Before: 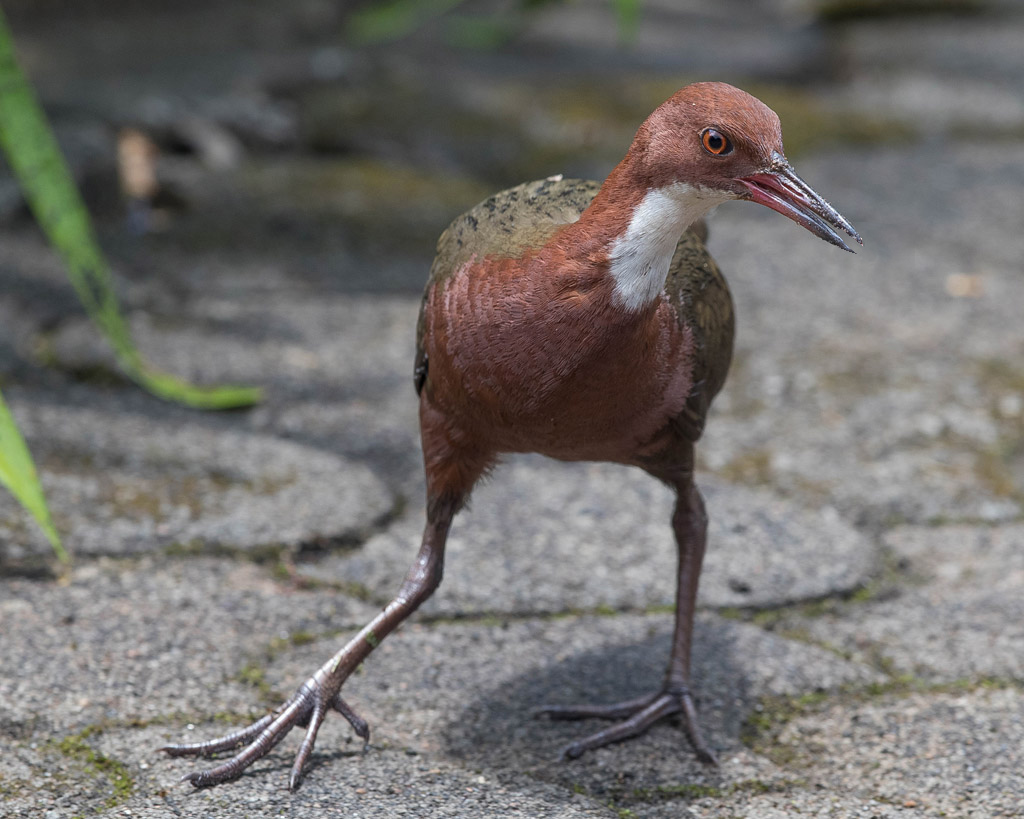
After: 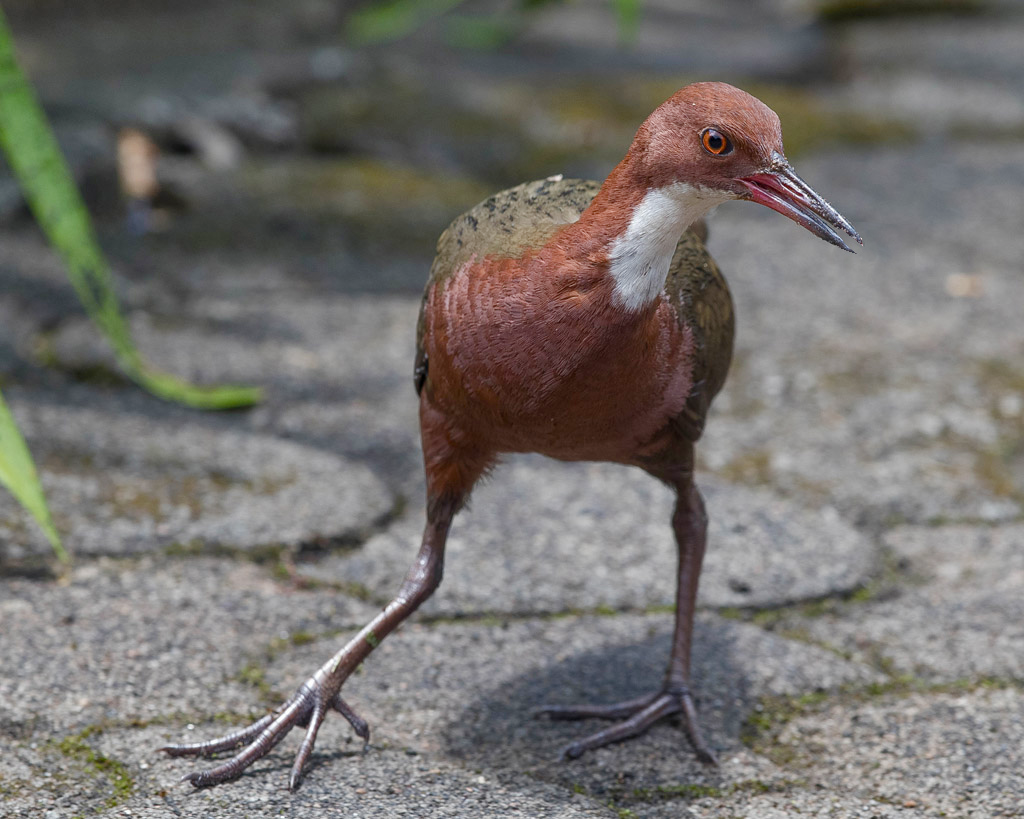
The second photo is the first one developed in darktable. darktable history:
color balance rgb: global offset › hue 170.03°, perceptual saturation grading › global saturation 20%, perceptual saturation grading › highlights -50.088%, perceptual saturation grading › shadows 30.395%
shadows and highlights: low approximation 0.01, soften with gaussian
